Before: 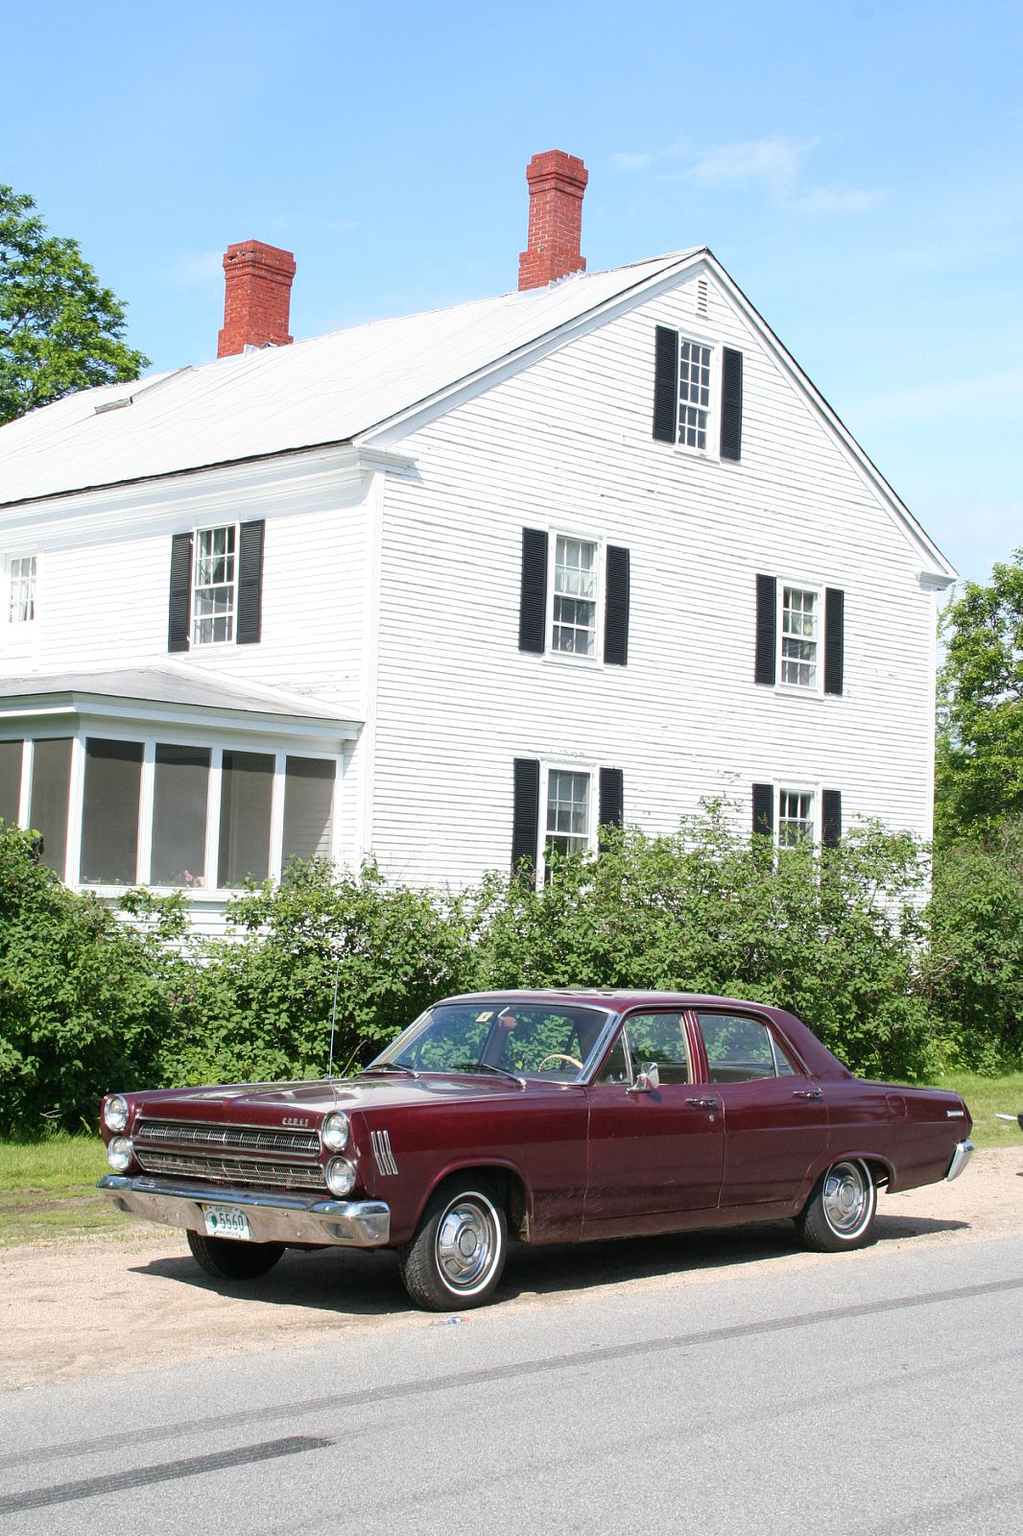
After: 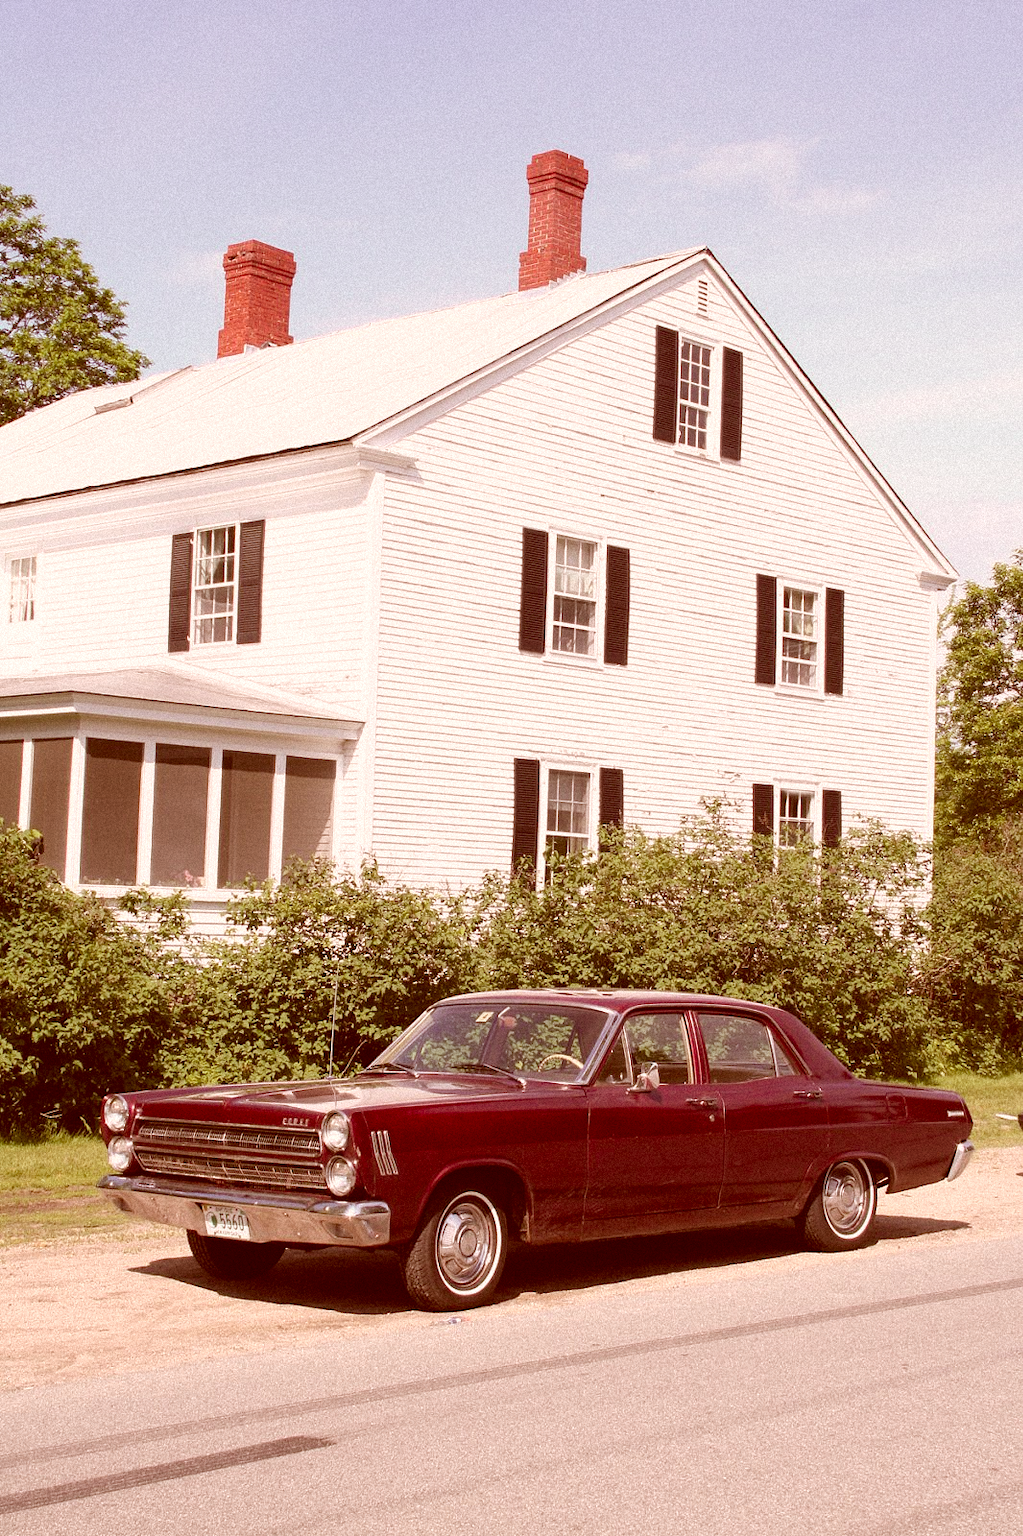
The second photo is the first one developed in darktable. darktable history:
color correction: highlights a* 9.03, highlights b* 8.71, shadows a* 40, shadows b* 40, saturation 0.8
grain: mid-tones bias 0%
